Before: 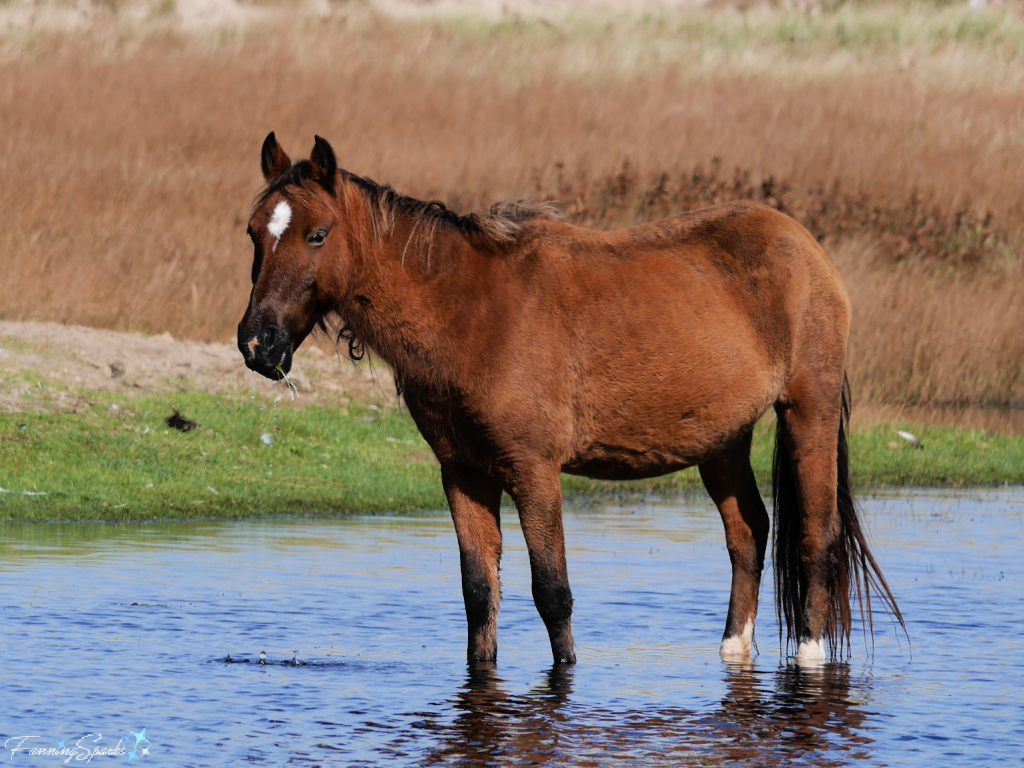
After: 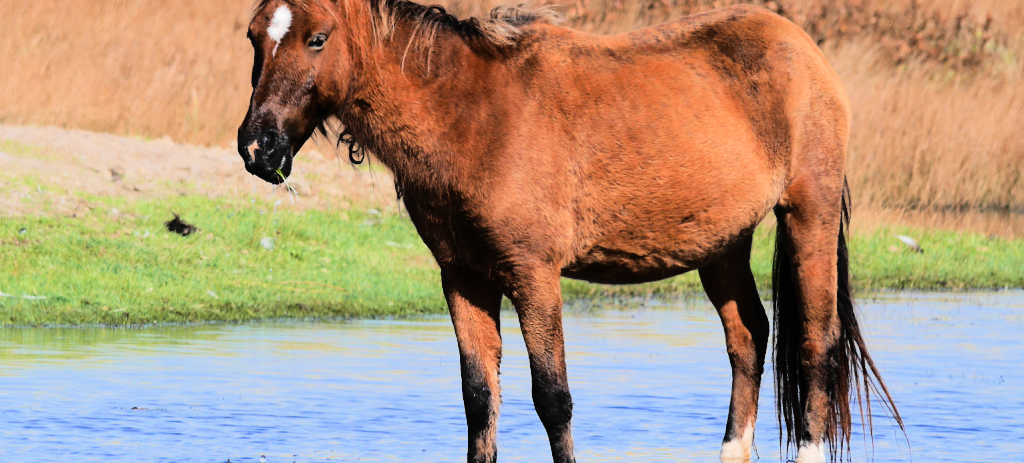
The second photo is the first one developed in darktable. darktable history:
tone equalizer: -7 EV 0.141 EV, -6 EV 0.589 EV, -5 EV 1.12 EV, -4 EV 1.29 EV, -3 EV 1.15 EV, -2 EV 0.6 EV, -1 EV 0.159 EV, edges refinement/feathering 500, mask exposure compensation -1.57 EV, preserve details no
crop and rotate: top 25.609%, bottom 13.99%
